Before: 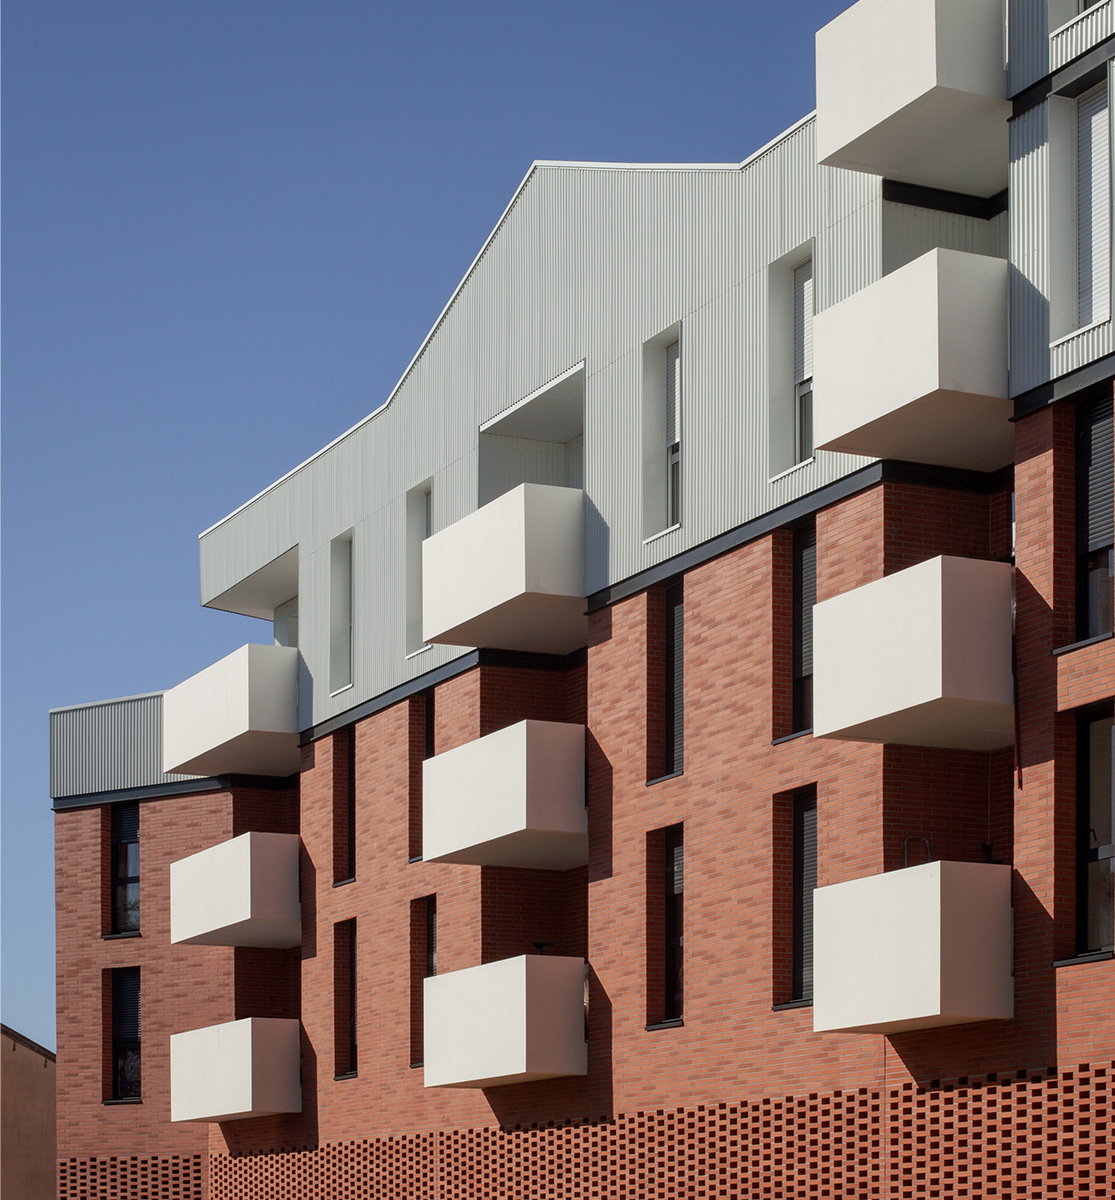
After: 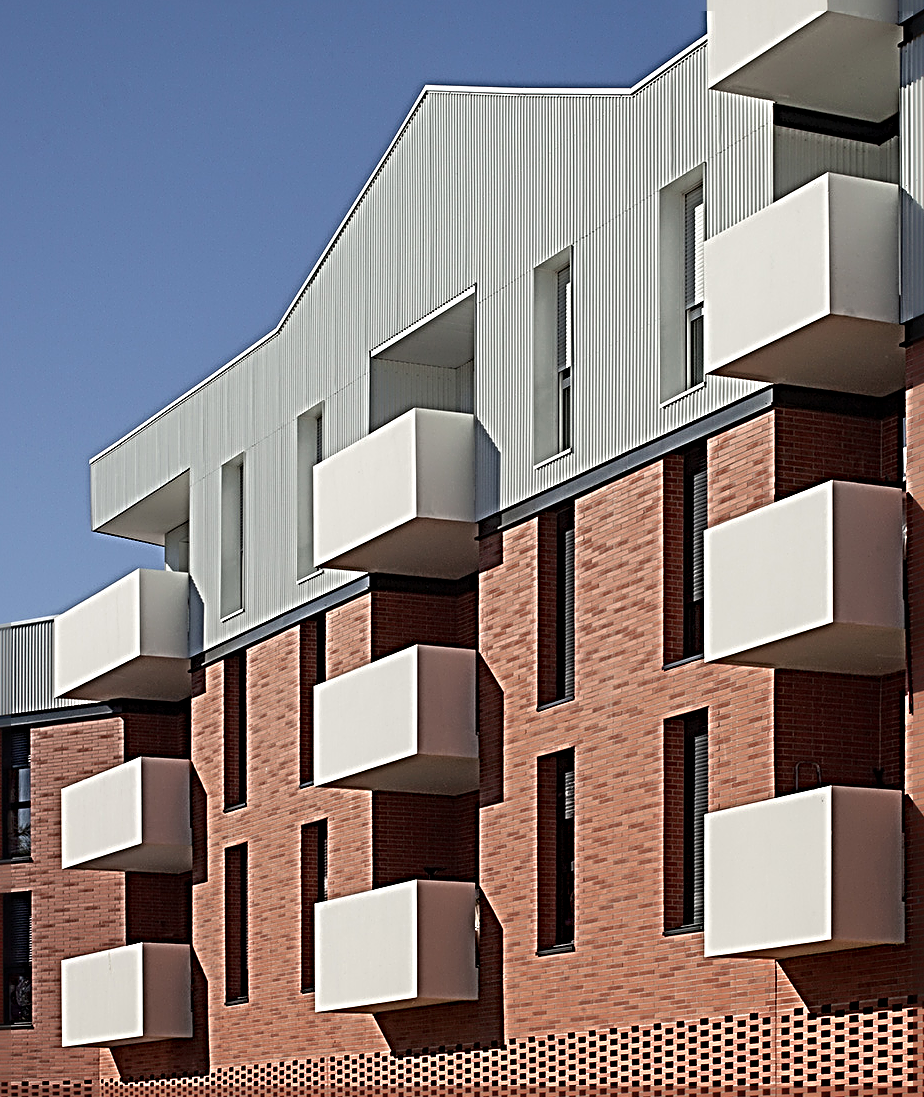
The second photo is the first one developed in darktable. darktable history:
sharpen: radius 4.027, amount 1.989
crop: left 9.794%, top 6.309%, right 7.255%, bottom 2.265%
